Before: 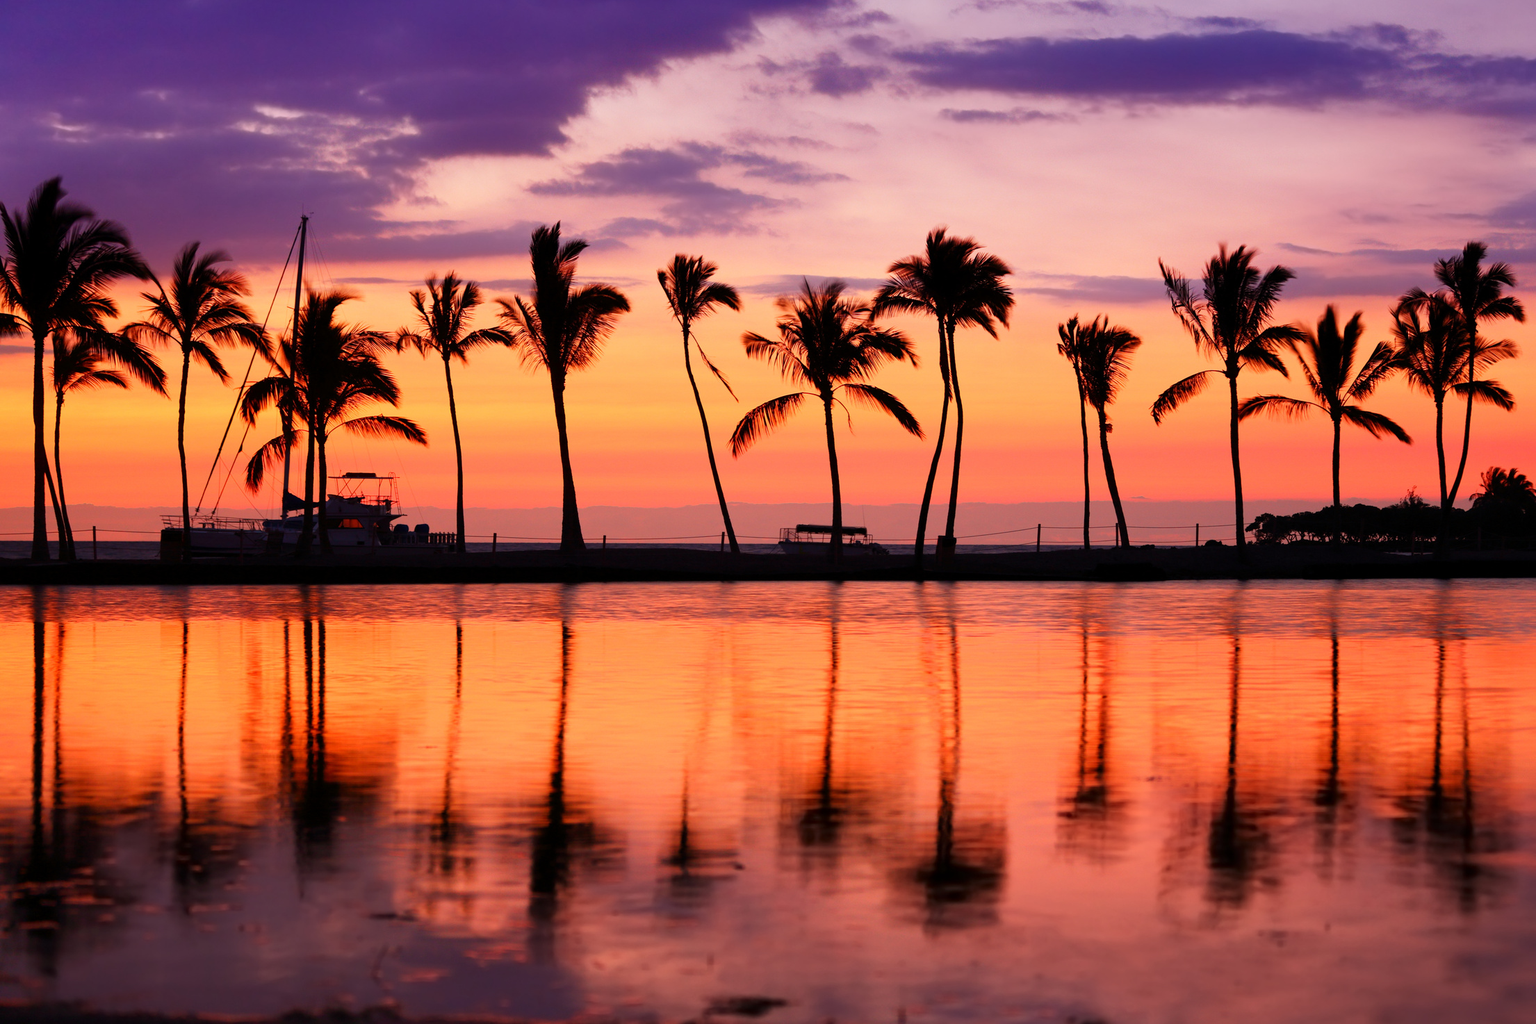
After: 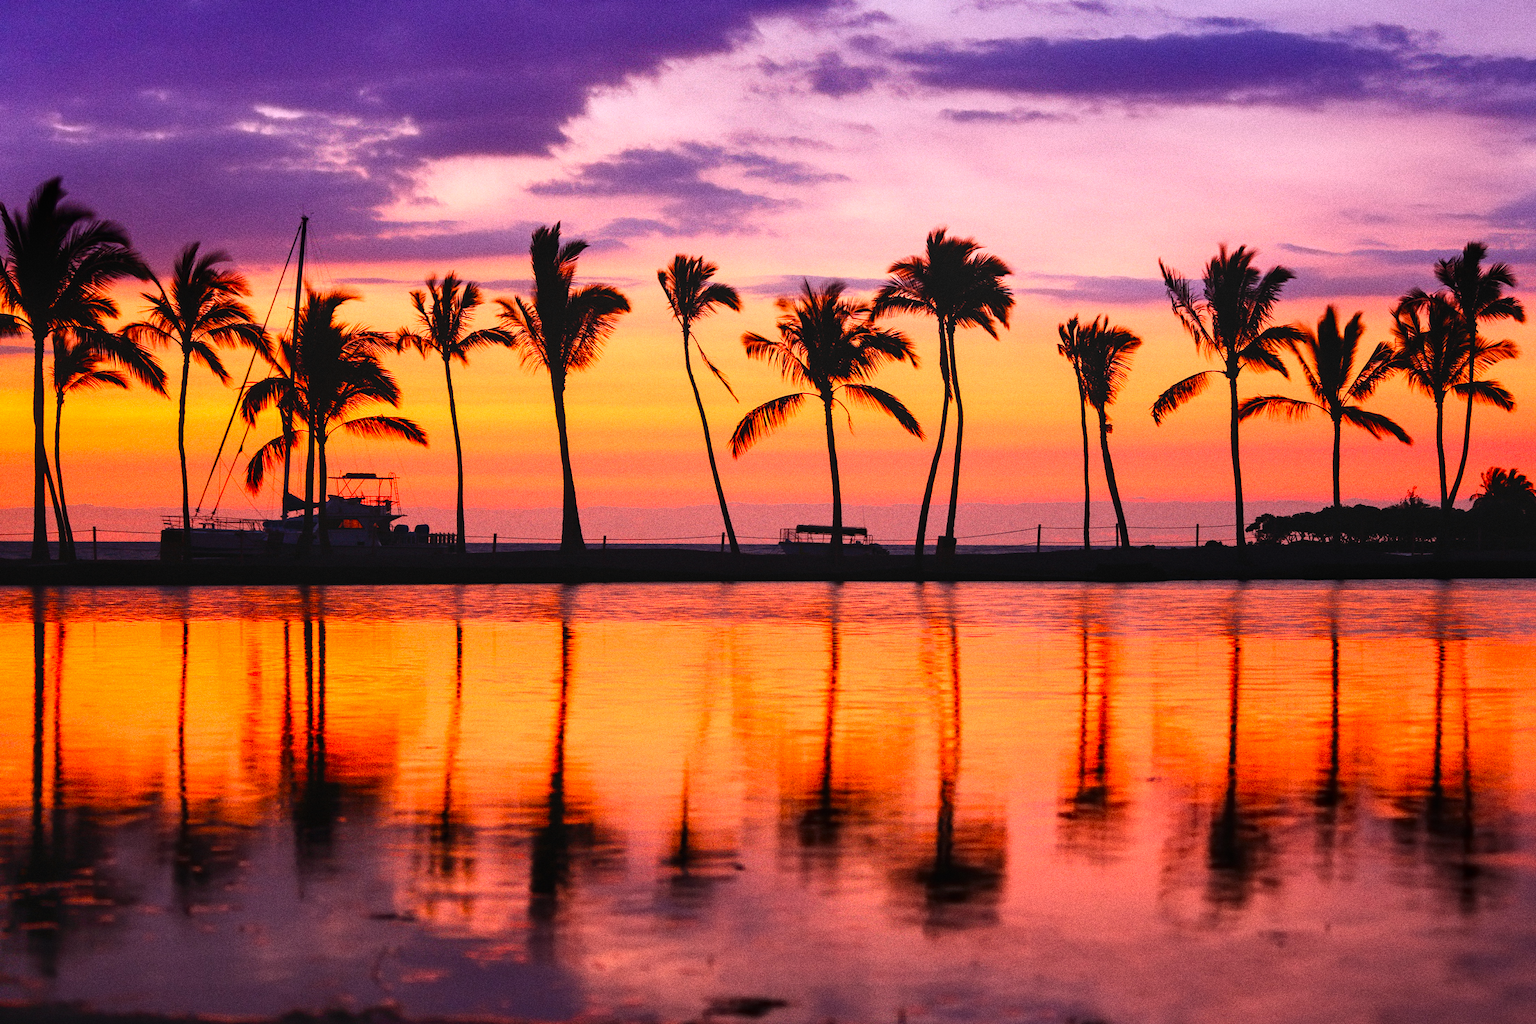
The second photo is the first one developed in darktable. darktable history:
local contrast: detail 110%
color balance: output saturation 120%
color calibration: illuminant as shot in camera, x 0.358, y 0.373, temperature 4628.91 K
grain: coarseness 0.09 ISO, strength 40%
tone equalizer: -8 EV -0.417 EV, -7 EV -0.389 EV, -6 EV -0.333 EV, -5 EV -0.222 EV, -3 EV 0.222 EV, -2 EV 0.333 EV, -1 EV 0.389 EV, +0 EV 0.417 EV, edges refinement/feathering 500, mask exposure compensation -1.57 EV, preserve details no
